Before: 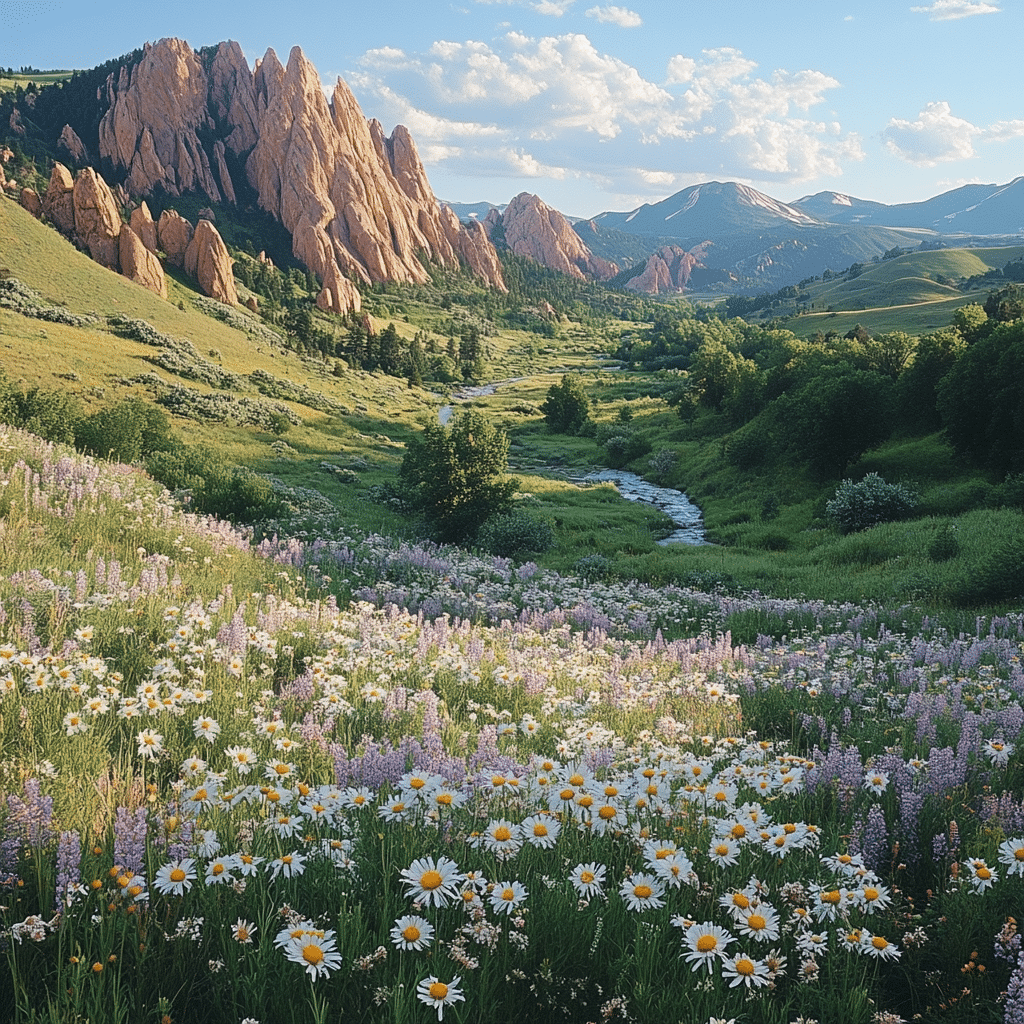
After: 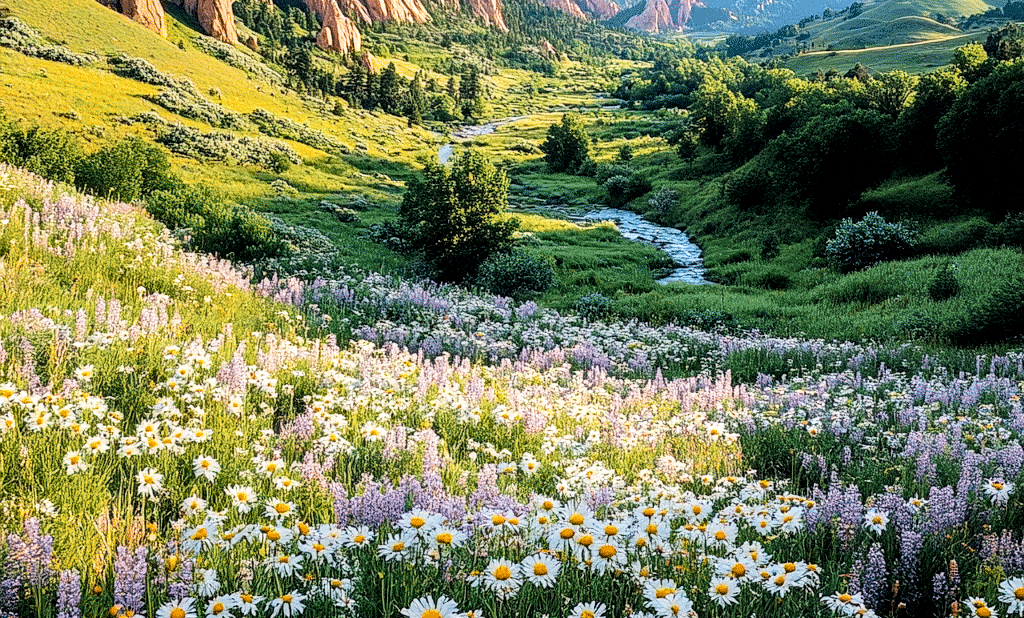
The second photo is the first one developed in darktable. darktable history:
filmic rgb: black relative exposure -5.13 EV, white relative exposure 3.54 EV, hardness 3.17, contrast 1.395, highlights saturation mix -48.69%
local contrast: detail 142%
exposure: black level correction -0.002, exposure 0.542 EV, compensate highlight preservation false
tone equalizer: edges refinement/feathering 500, mask exposure compensation -1.57 EV, preserve details no
color balance rgb: perceptual saturation grading › global saturation 39.312%, global vibrance 20%
crop and rotate: top 25.58%, bottom 14.026%
